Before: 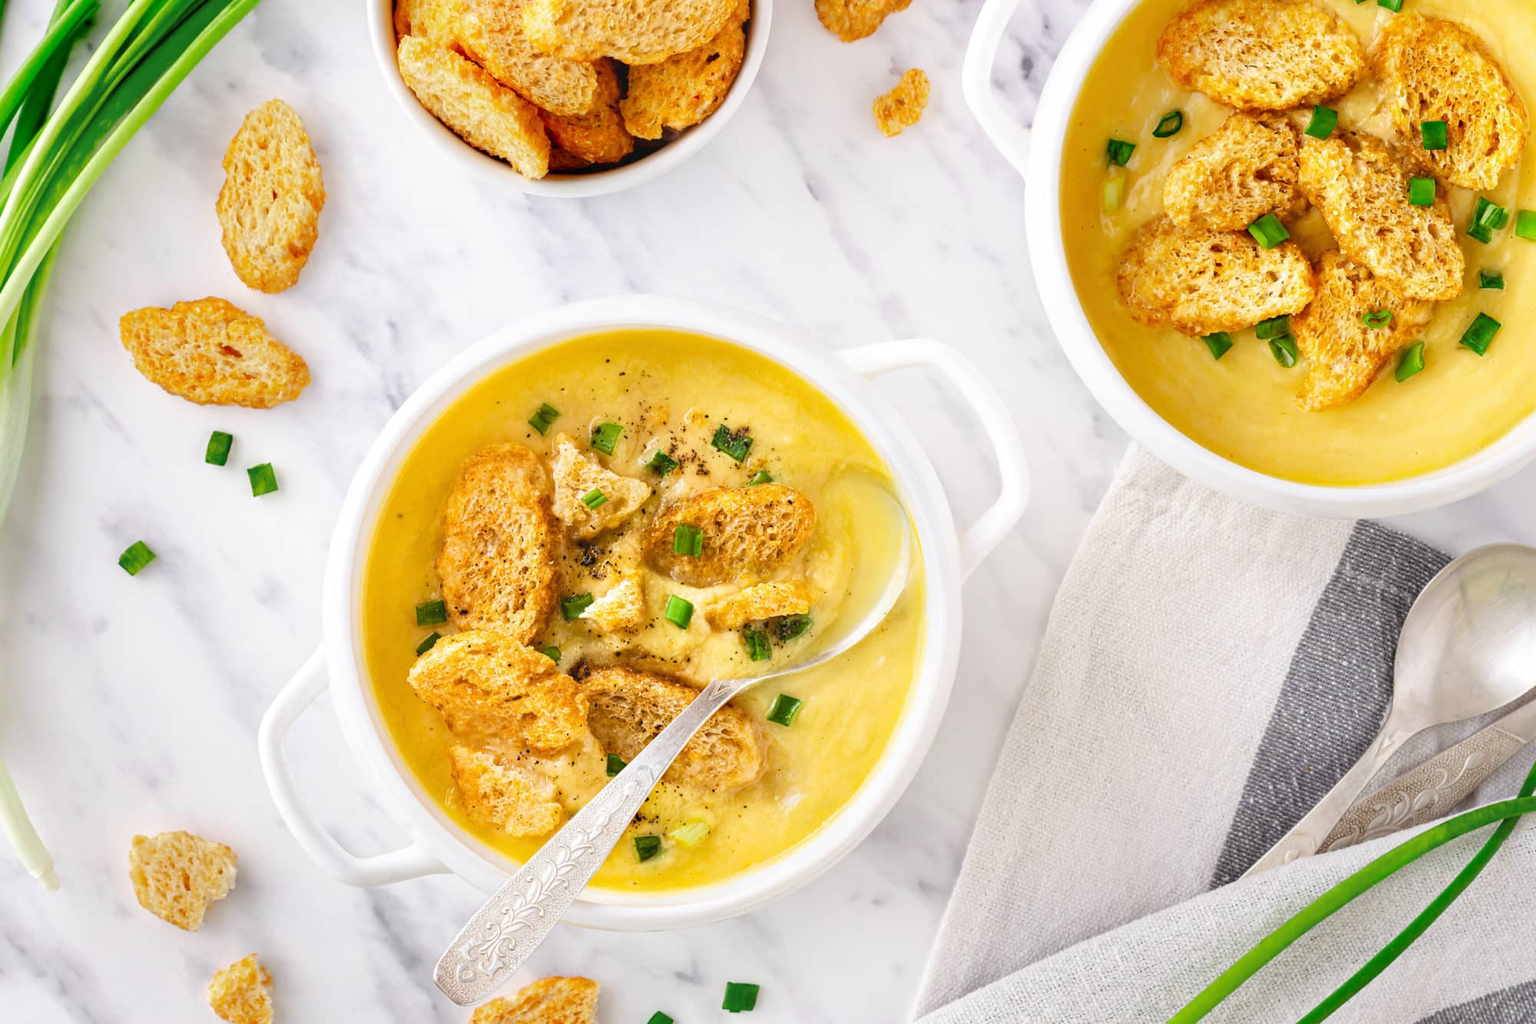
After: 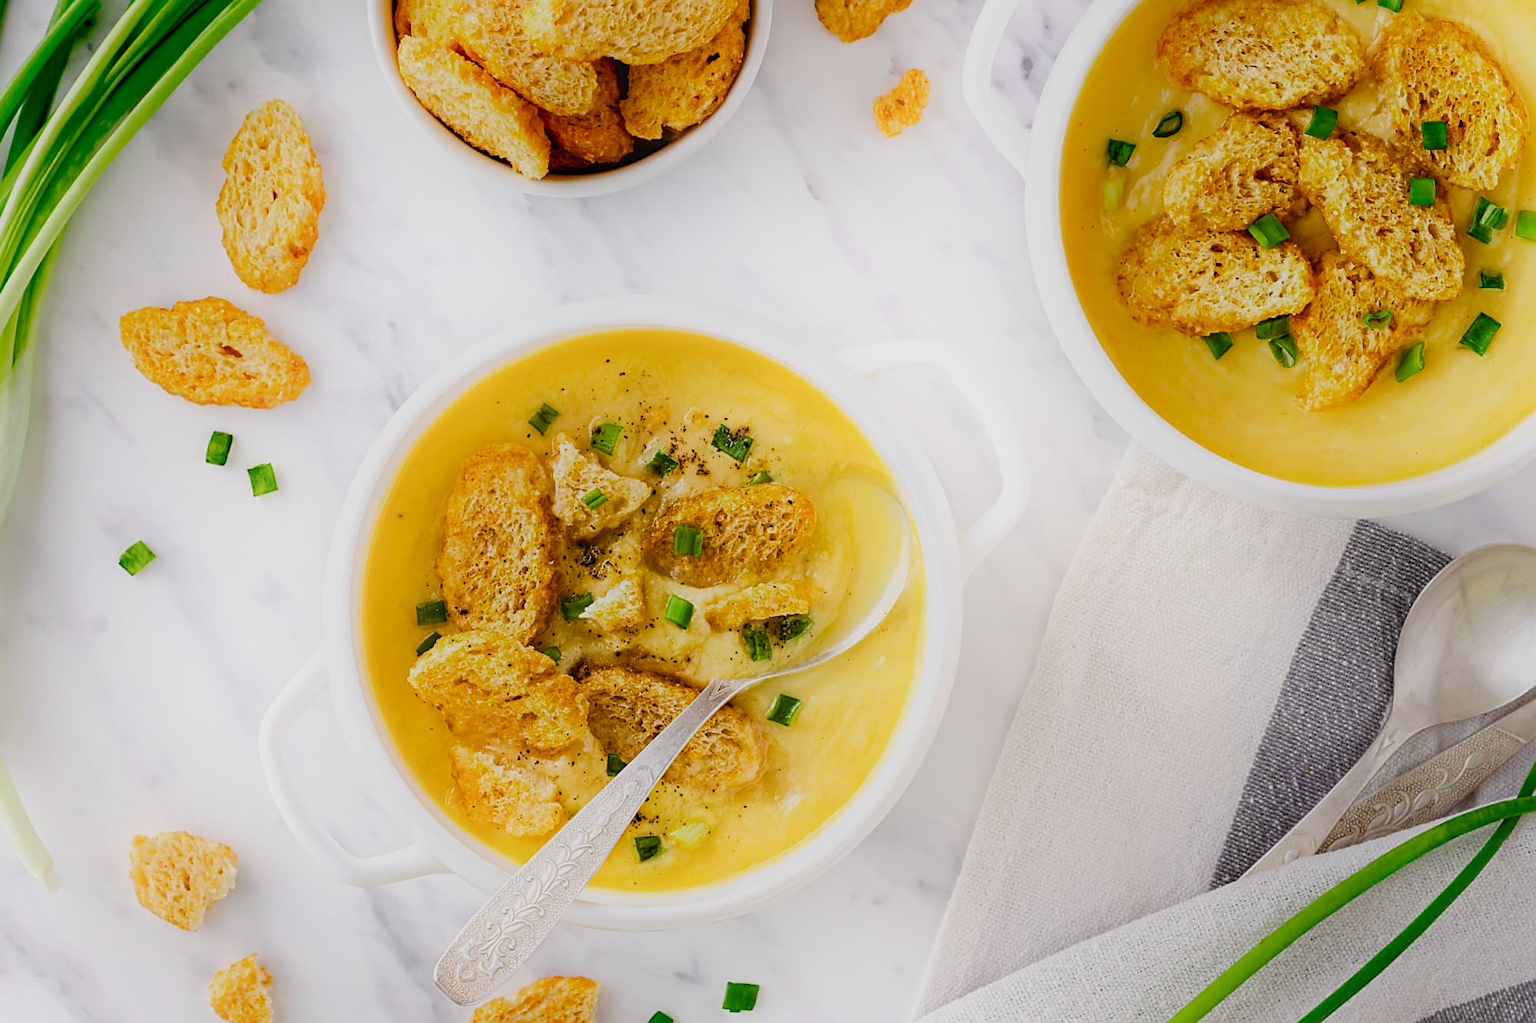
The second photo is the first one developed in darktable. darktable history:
color balance rgb: perceptual saturation grading › global saturation 20%, perceptual saturation grading › highlights -25%, perceptual saturation grading › shadows 50%
sharpen: on, module defaults
exposure: black level correction 0, exposure -0.766 EV, compensate highlight preservation false
shadows and highlights: shadows -54.3, highlights 86.09, soften with gaussian
